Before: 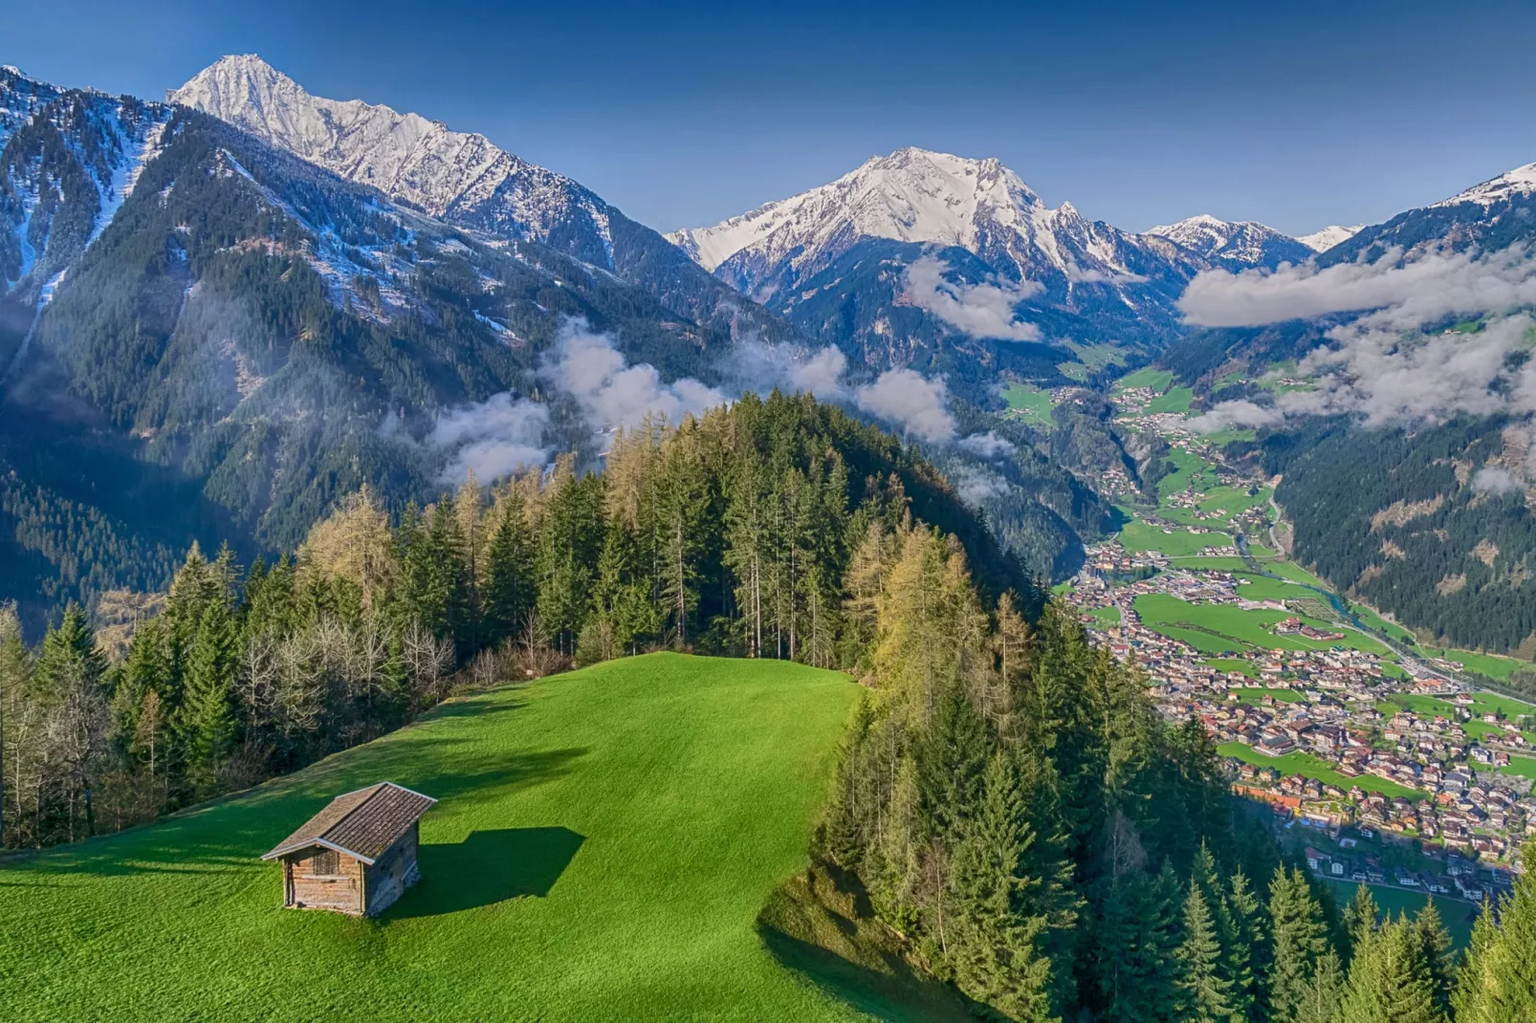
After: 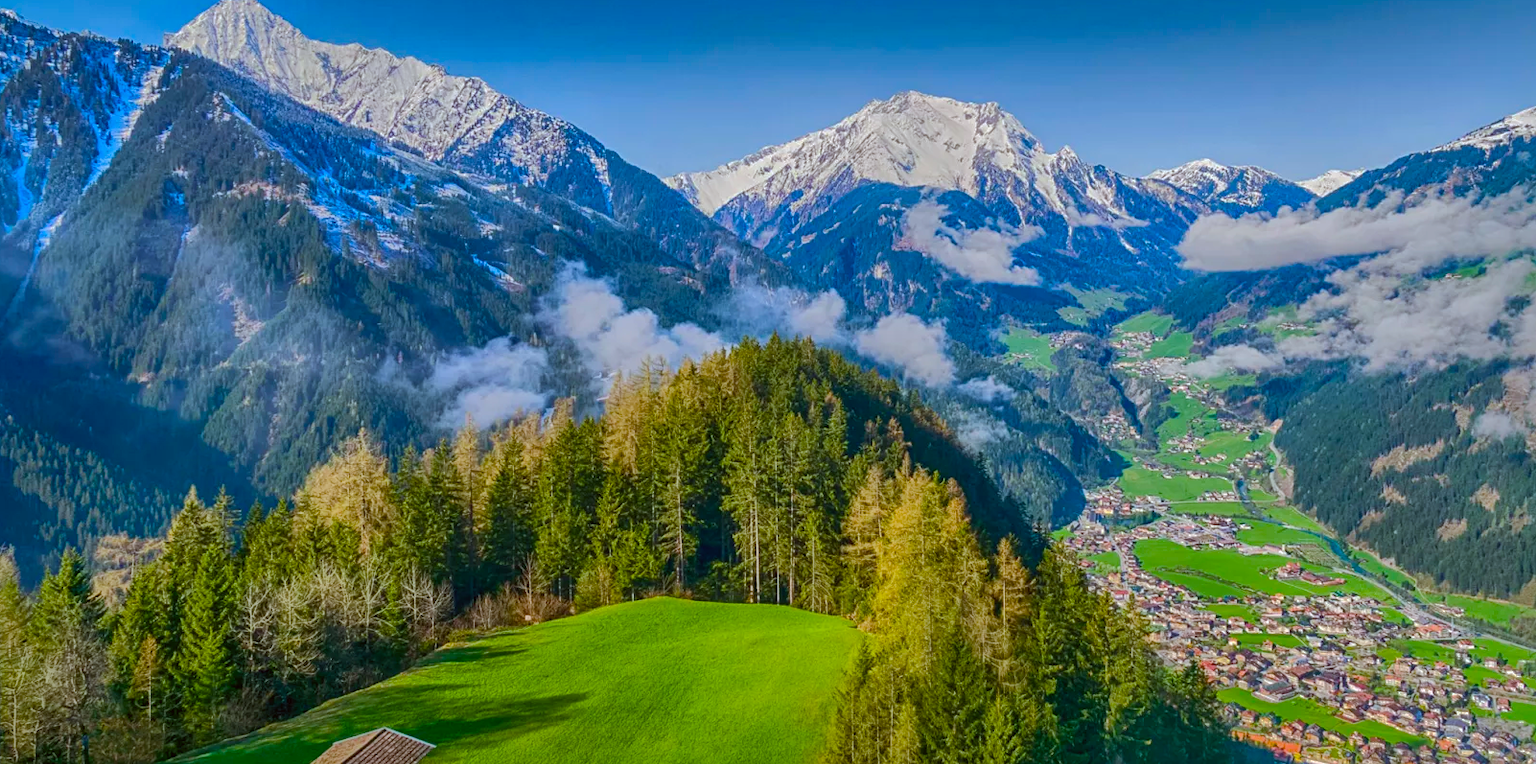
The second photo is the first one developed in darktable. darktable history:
exposure: exposure -0.112 EV, compensate exposure bias true, compensate highlight preservation false
color balance rgb: shadows lift › chroma 3.533%, shadows lift › hue 91.02°, perceptual saturation grading › global saturation 40.244%, perceptual saturation grading › highlights -24.964%, perceptual saturation grading › mid-tones 35.173%, perceptual saturation grading › shadows 35.883%, perceptual brilliance grading › highlights 8.392%, perceptual brilliance grading › mid-tones 3.425%, perceptual brilliance grading › shadows 1.838%
color correction: highlights a* -4.96, highlights b* -3.66, shadows a* 3.79, shadows b* 4.15
shadows and highlights: shadows 25.44, highlights -70.63
crop: left 0.211%, top 5.558%, bottom 19.913%
